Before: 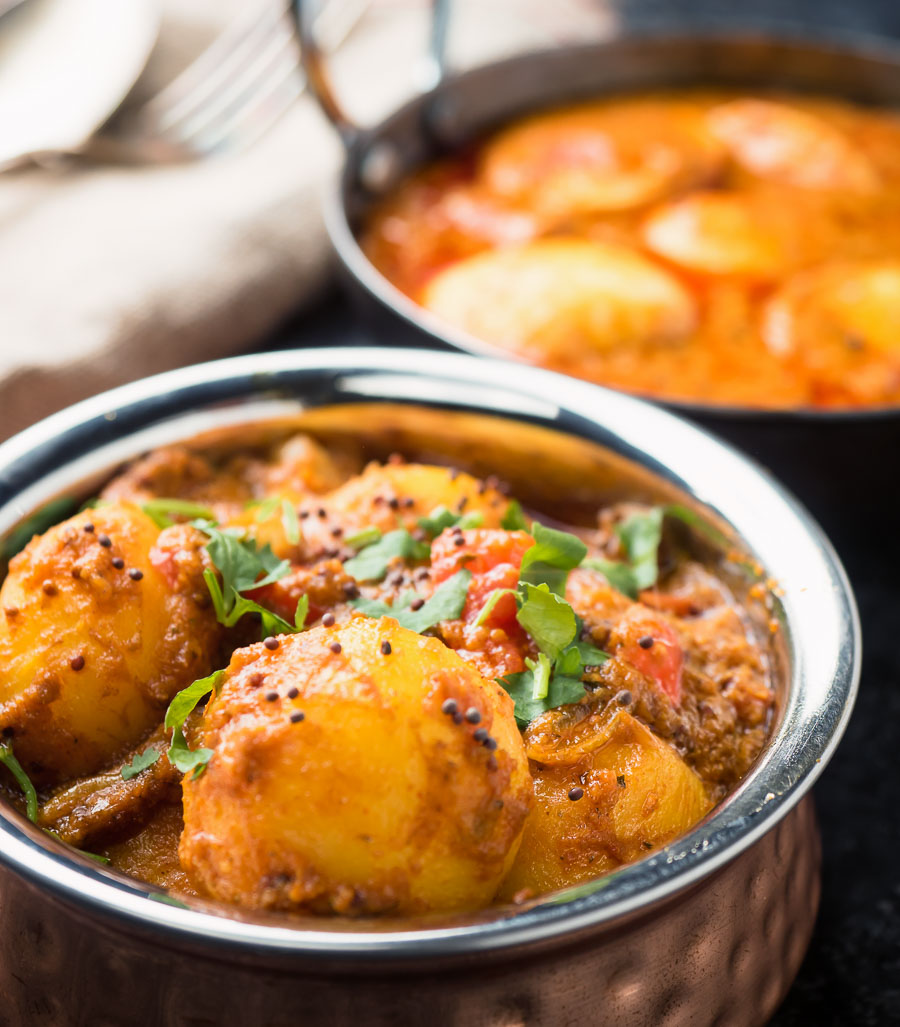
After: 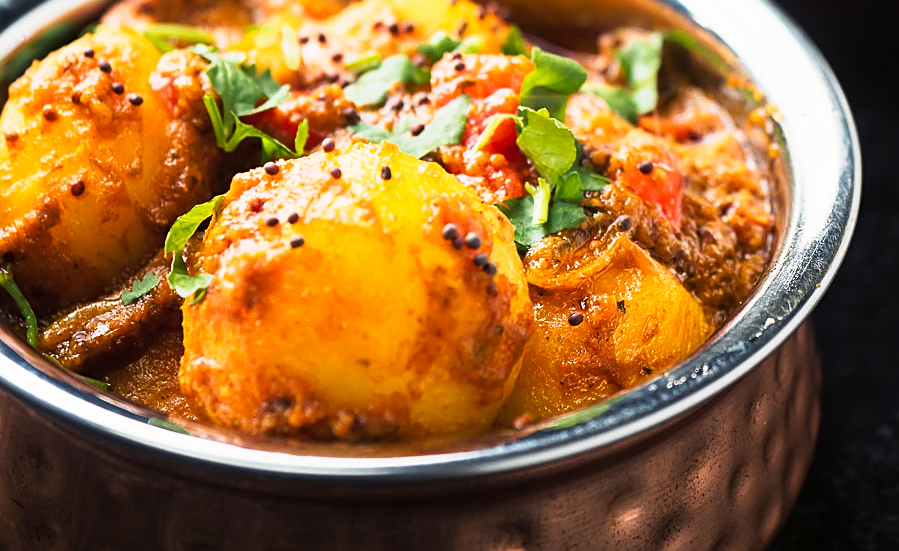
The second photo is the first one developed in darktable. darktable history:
sharpen: on, module defaults
tone curve: curves: ch0 [(0, 0) (0.003, 0.011) (0.011, 0.019) (0.025, 0.03) (0.044, 0.045) (0.069, 0.061) (0.1, 0.085) (0.136, 0.119) (0.177, 0.159) (0.224, 0.205) (0.277, 0.261) (0.335, 0.329) (0.399, 0.407) (0.468, 0.508) (0.543, 0.606) (0.623, 0.71) (0.709, 0.815) (0.801, 0.903) (0.898, 0.957) (1, 1)], preserve colors none
crop and rotate: top 46.345%, right 0.002%
base curve: curves: ch0 [(0, 0) (0.303, 0.277) (1, 1)], preserve colors none
